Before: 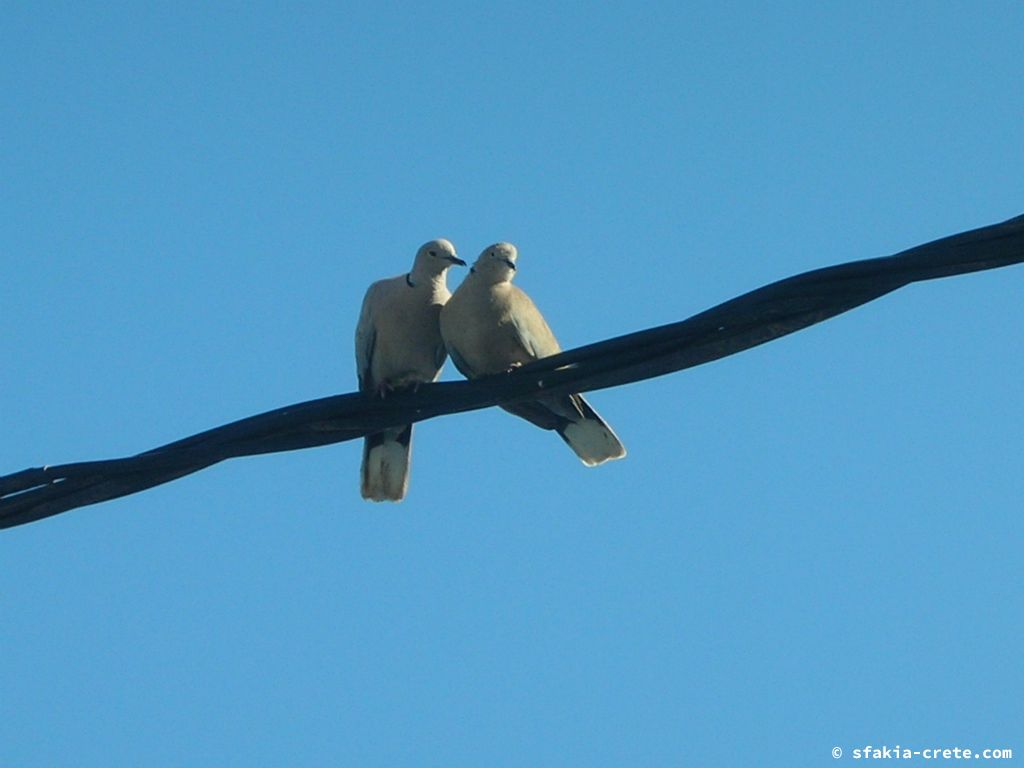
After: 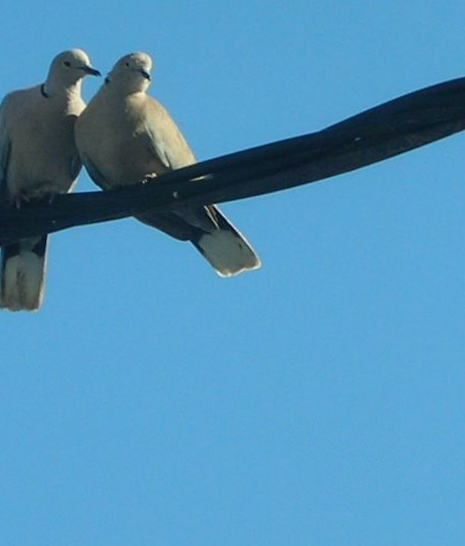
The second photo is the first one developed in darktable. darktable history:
crop: left 35.432%, top 26.233%, right 20.145%, bottom 3.432%
rotate and perspective: lens shift (vertical) 0.048, lens shift (horizontal) -0.024, automatic cropping off
tone equalizer: on, module defaults
